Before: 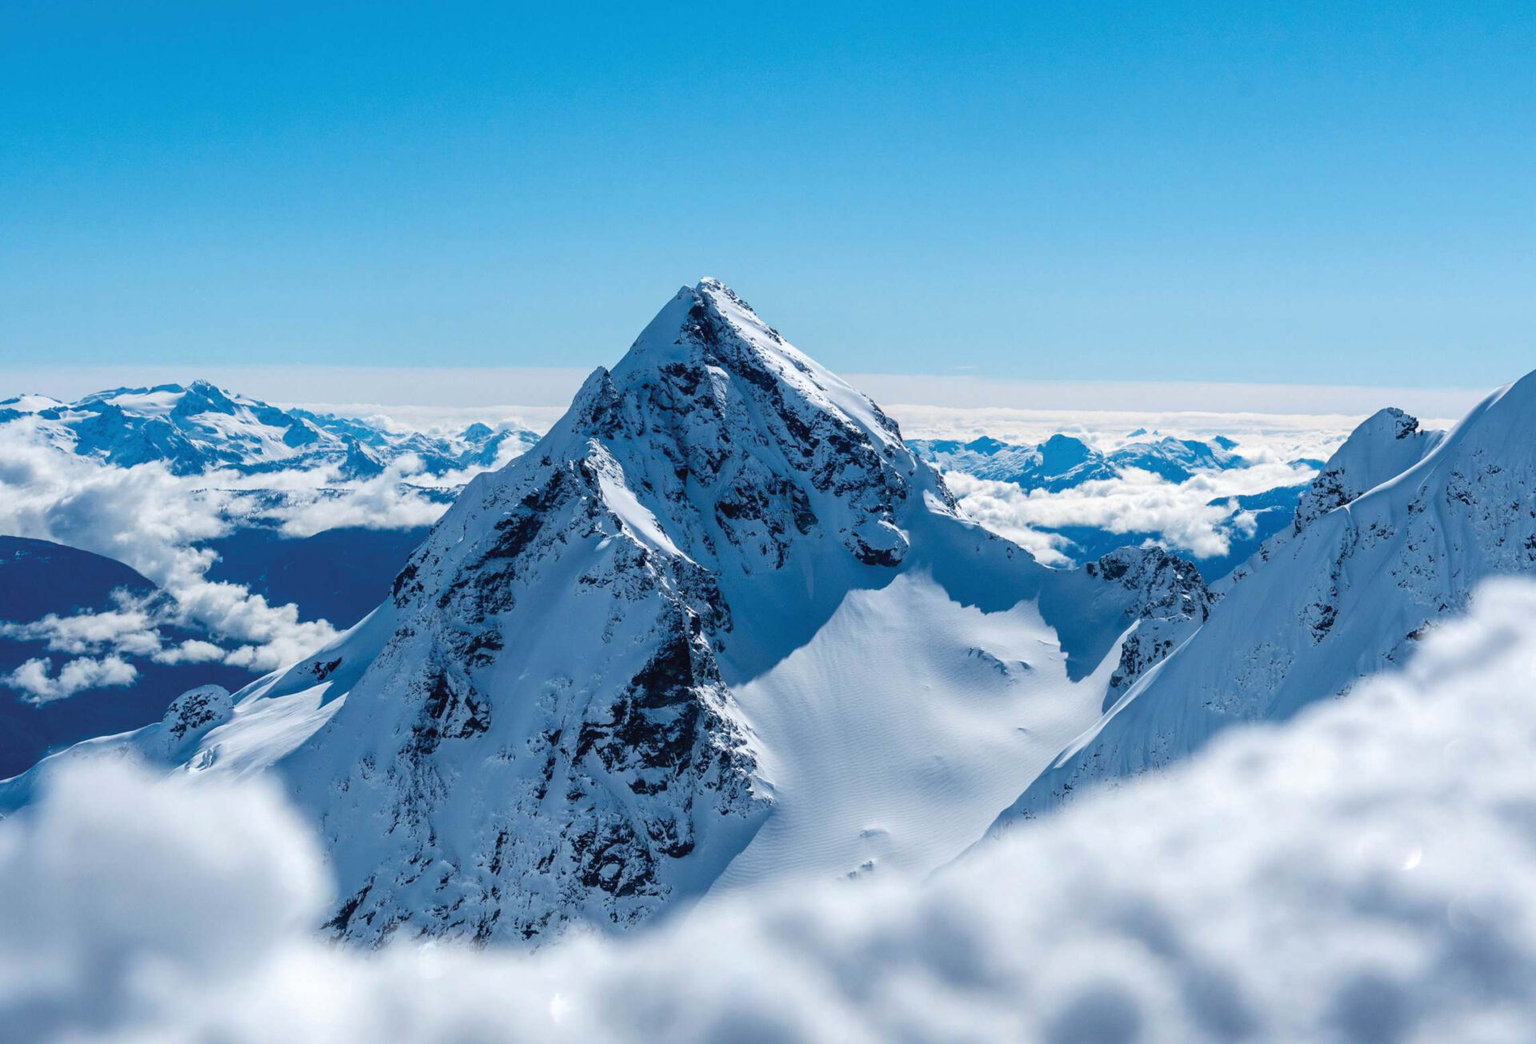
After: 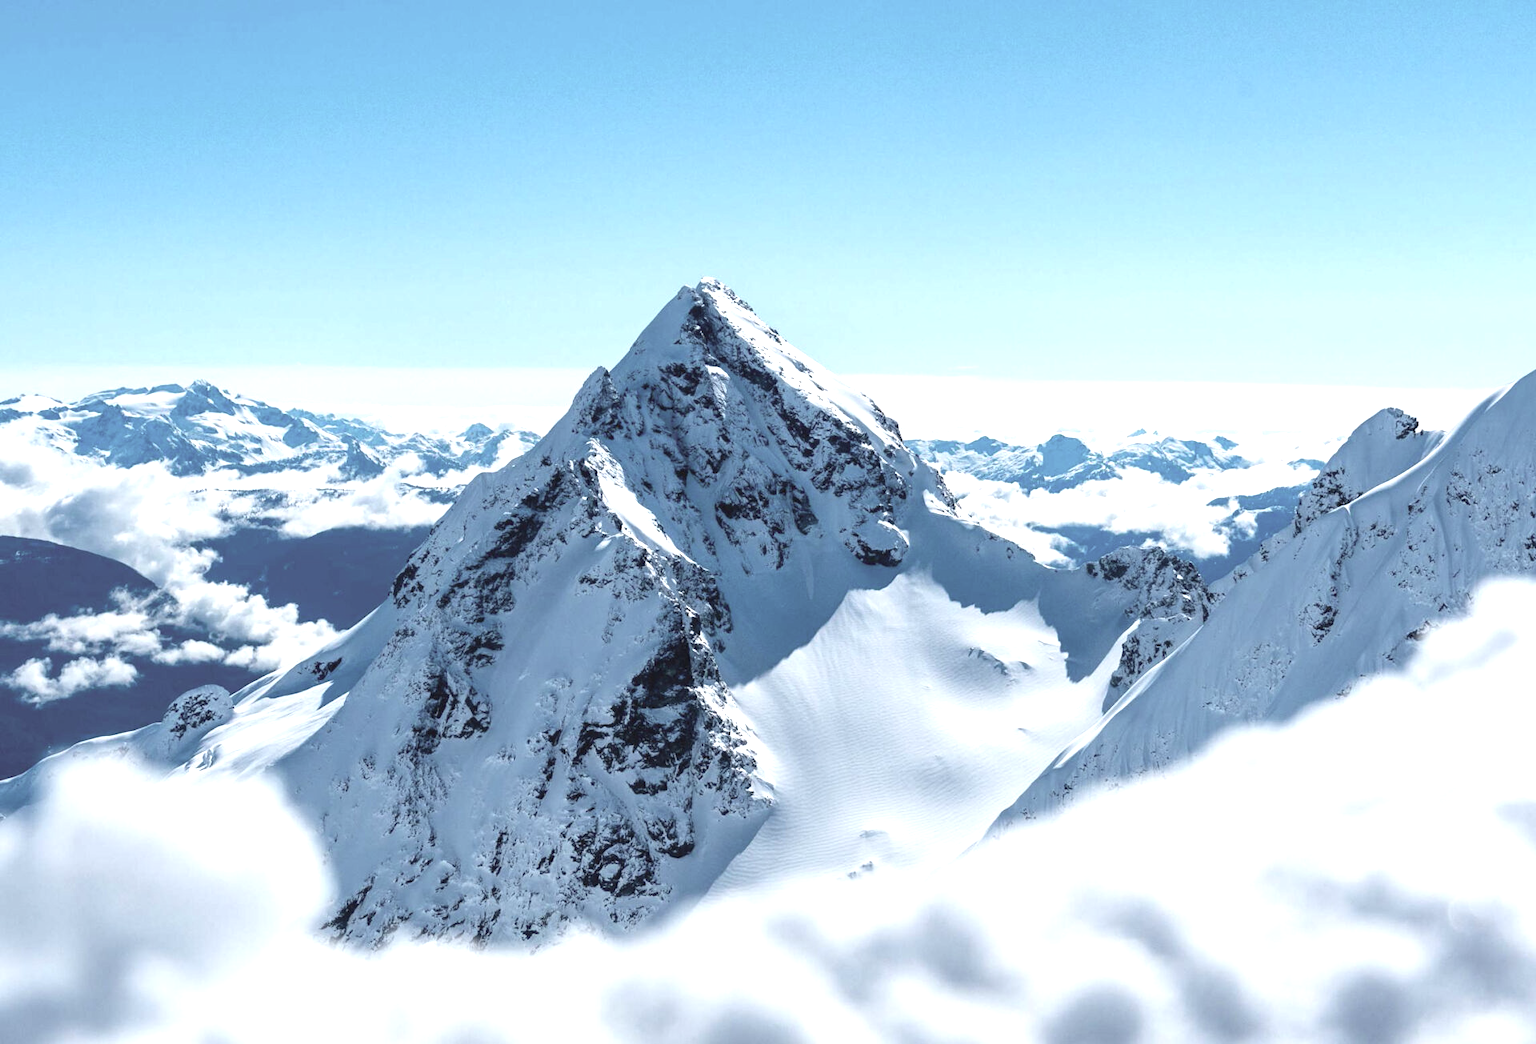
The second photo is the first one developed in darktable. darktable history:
contrast brightness saturation: contrast -0.05, saturation -0.41
exposure: exposure 0.95 EV, compensate highlight preservation false
